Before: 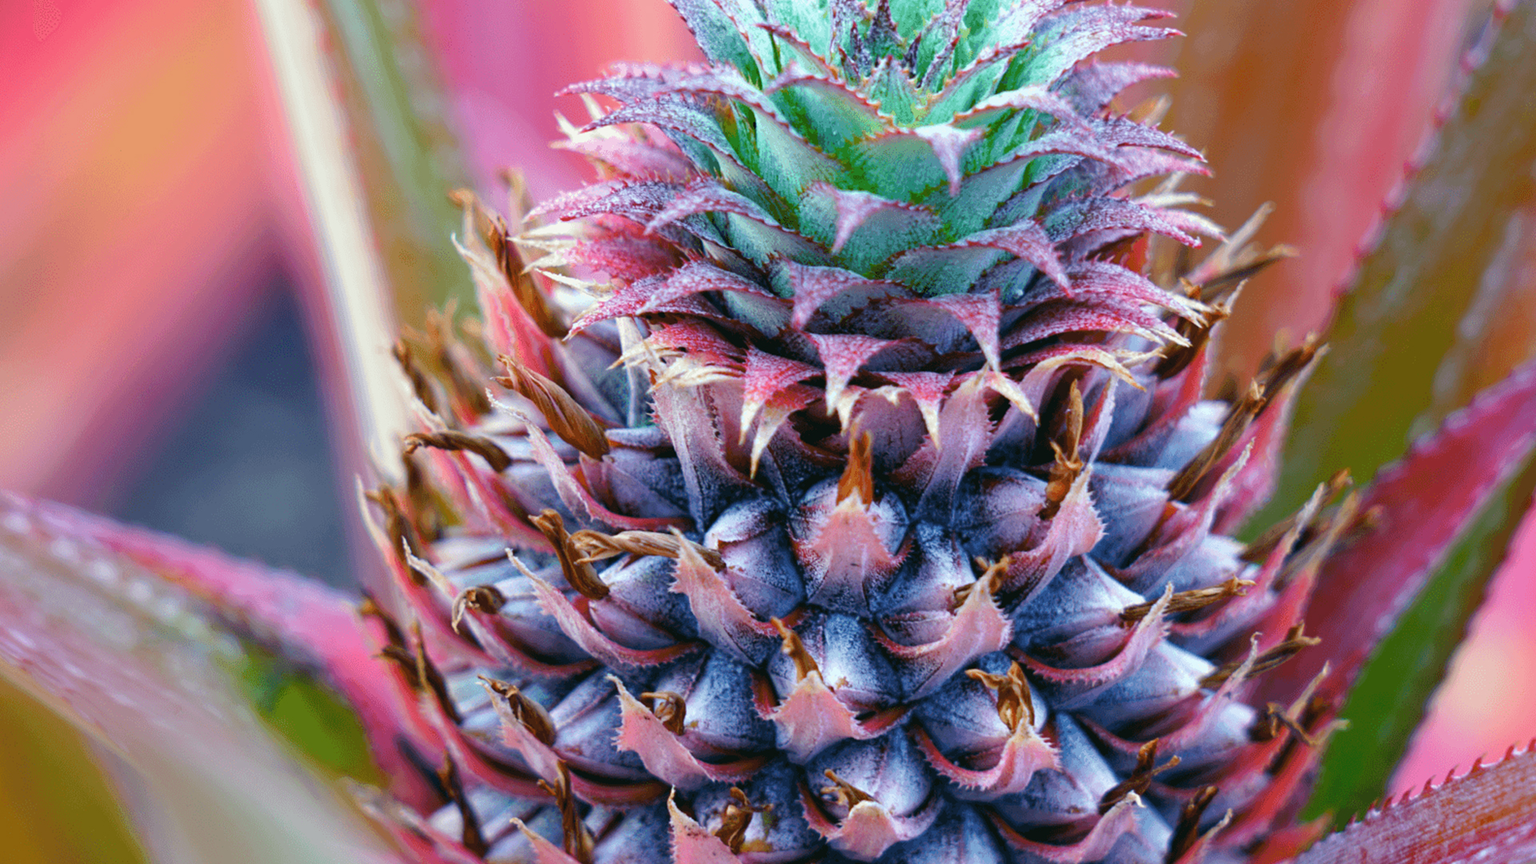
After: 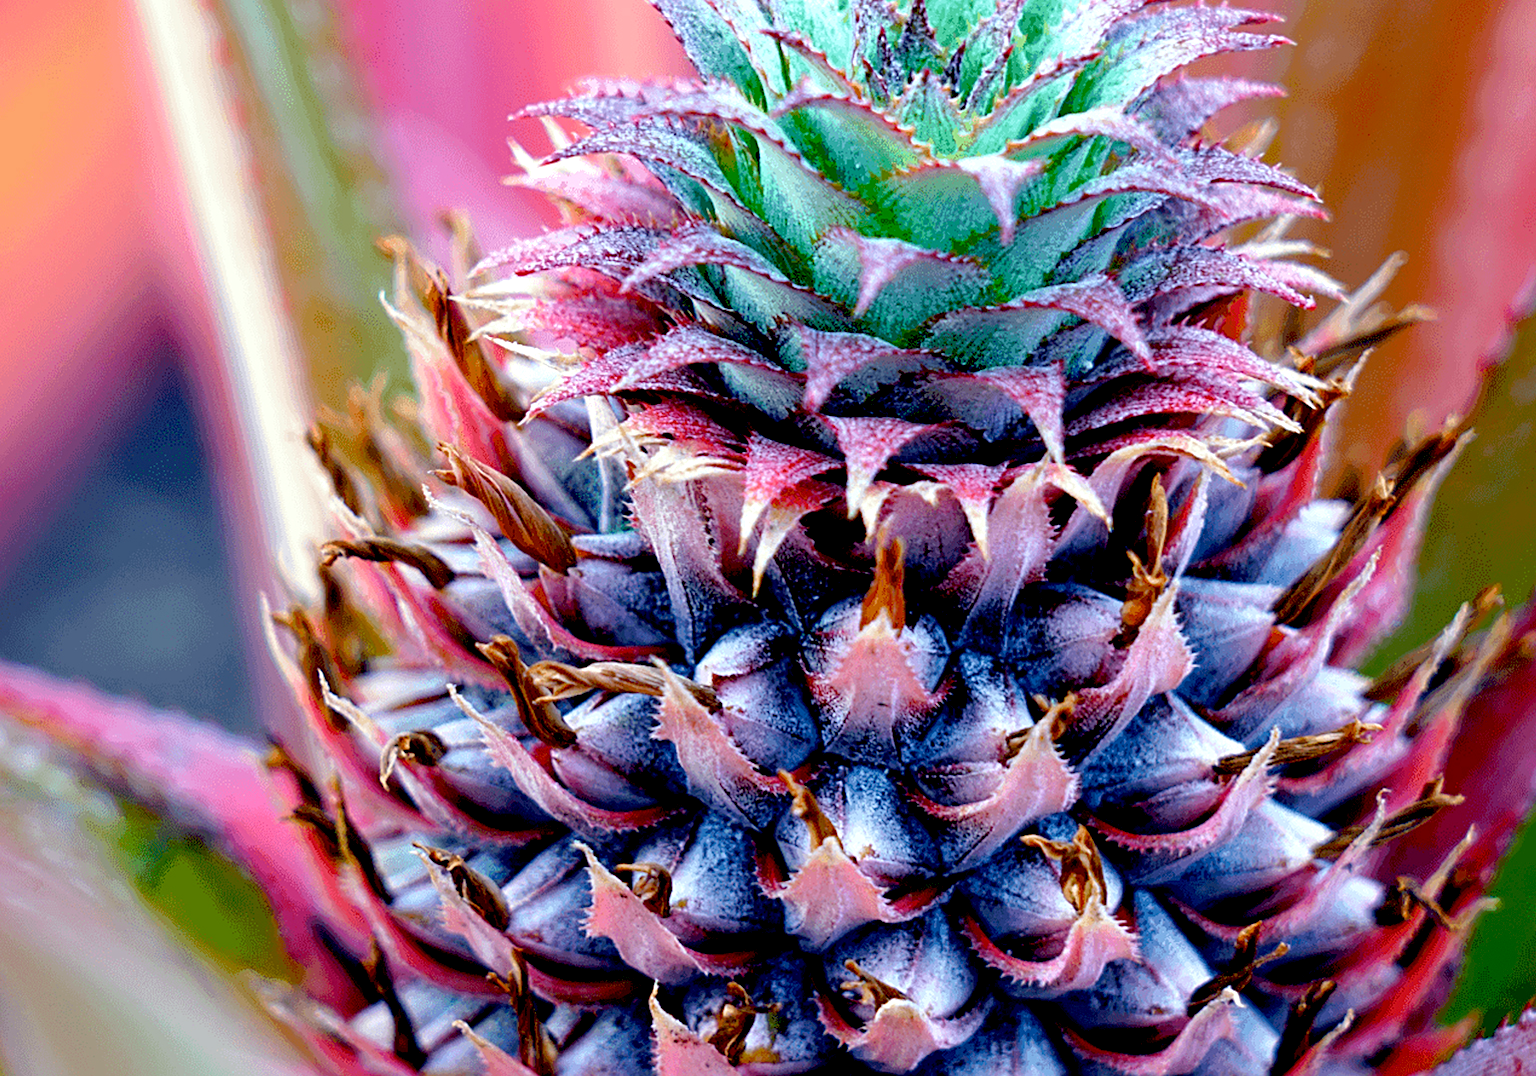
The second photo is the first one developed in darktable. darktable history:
crop and rotate: left 9.597%, right 10.195%
sharpen: on, module defaults
exposure: black level correction 0.031, exposure 0.304 EV, compensate highlight preservation false
